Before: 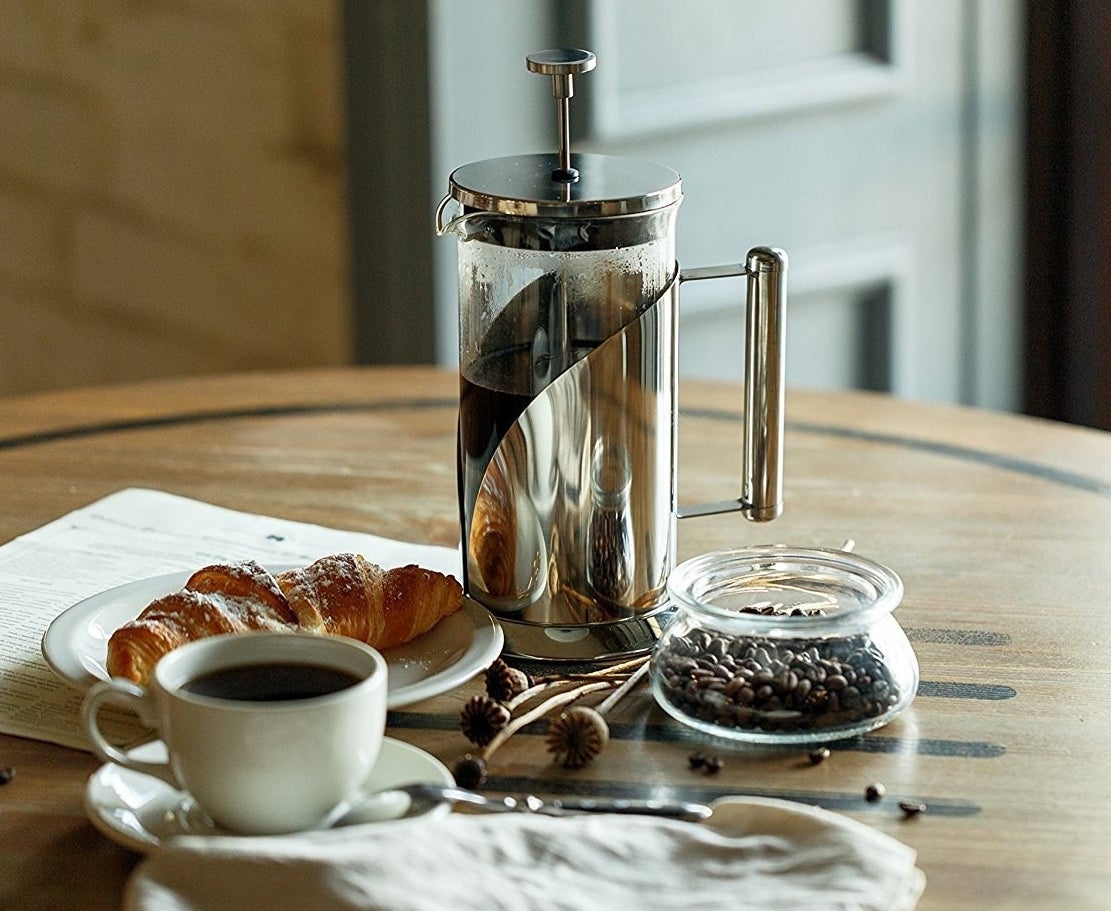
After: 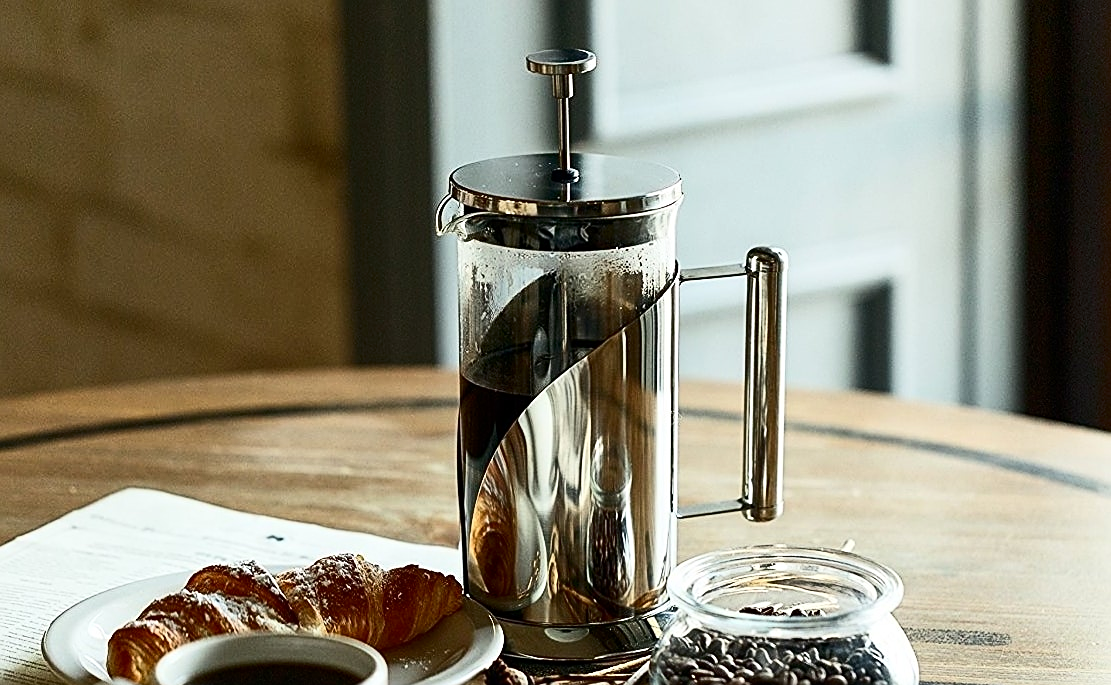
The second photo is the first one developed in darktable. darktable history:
contrast brightness saturation: contrast 0.278
sharpen: on, module defaults
crop: bottom 24.759%
